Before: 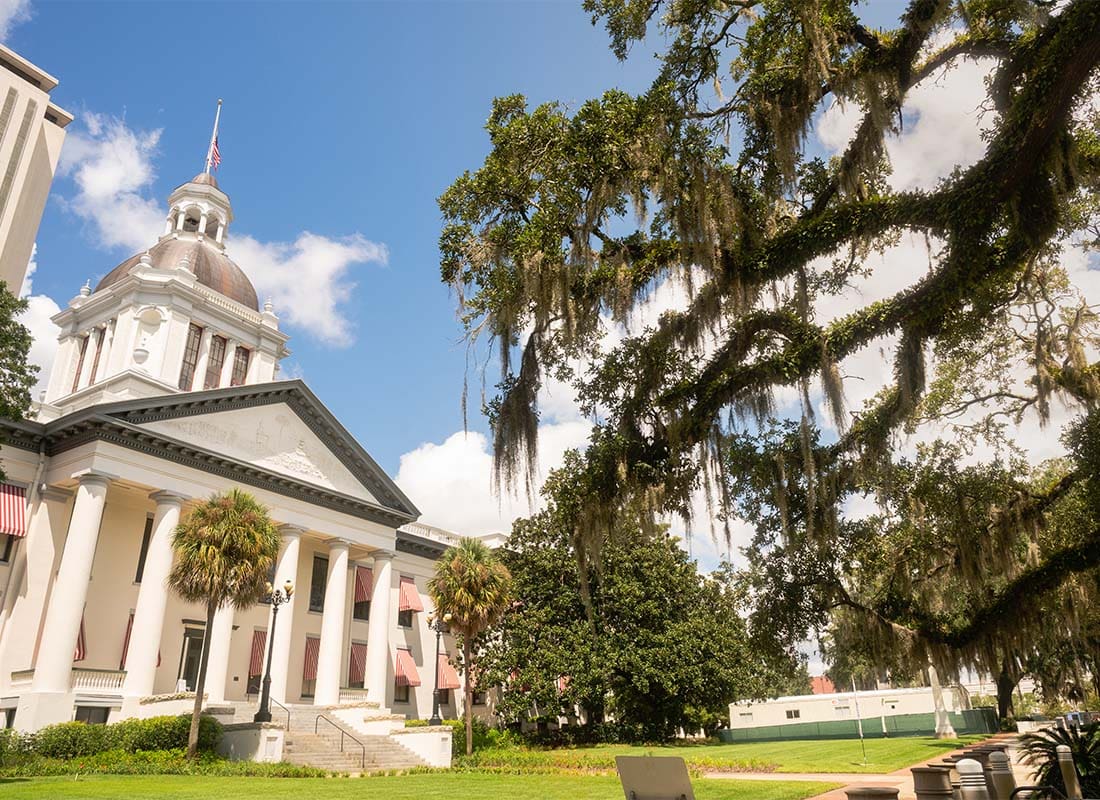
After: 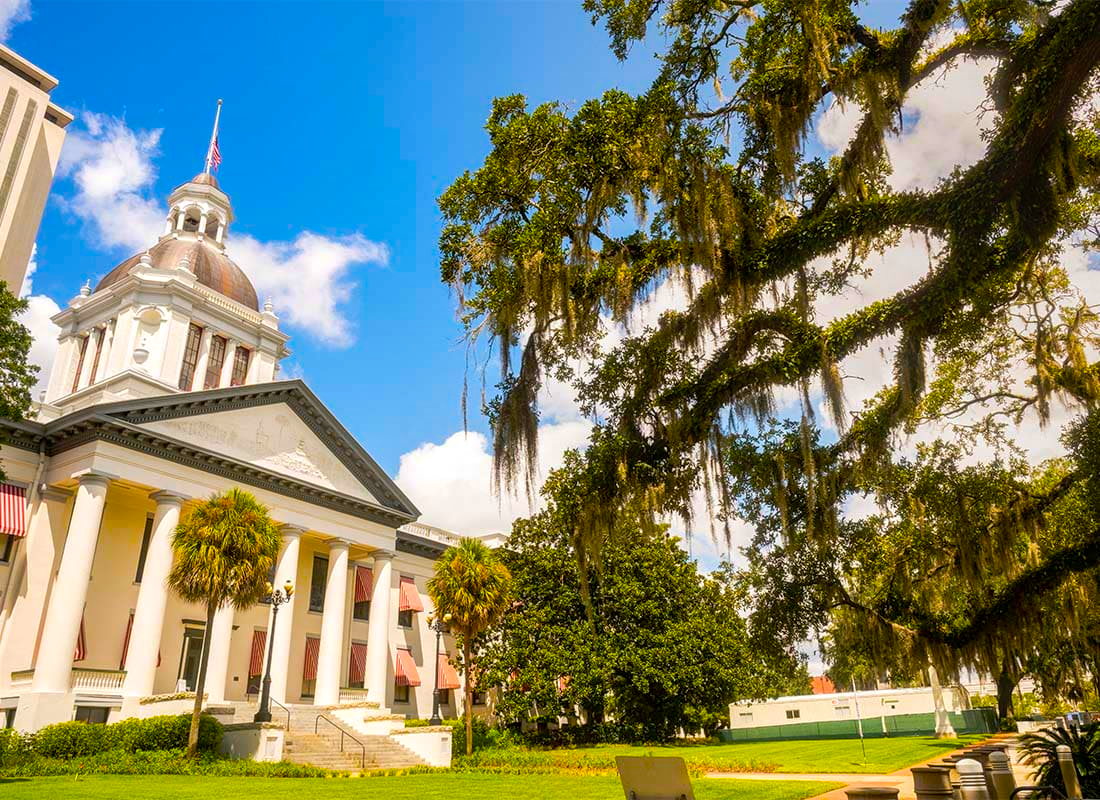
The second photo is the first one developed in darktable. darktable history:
color balance rgb: linear chroma grading › global chroma 25%, perceptual saturation grading › global saturation 50%
local contrast: on, module defaults
